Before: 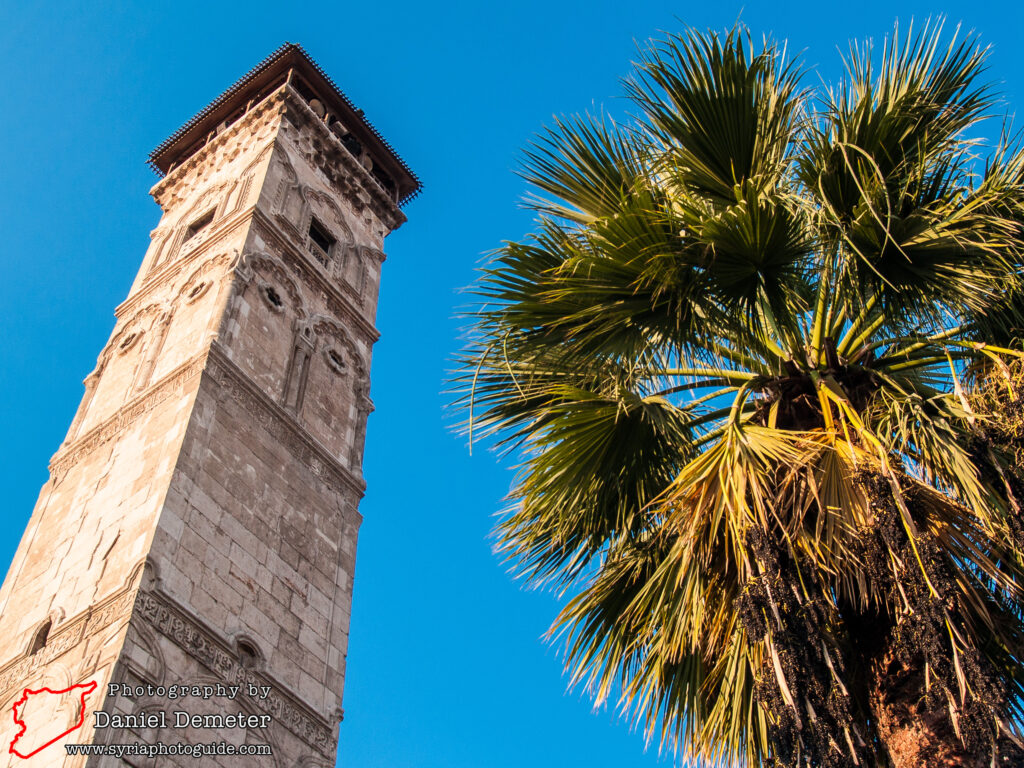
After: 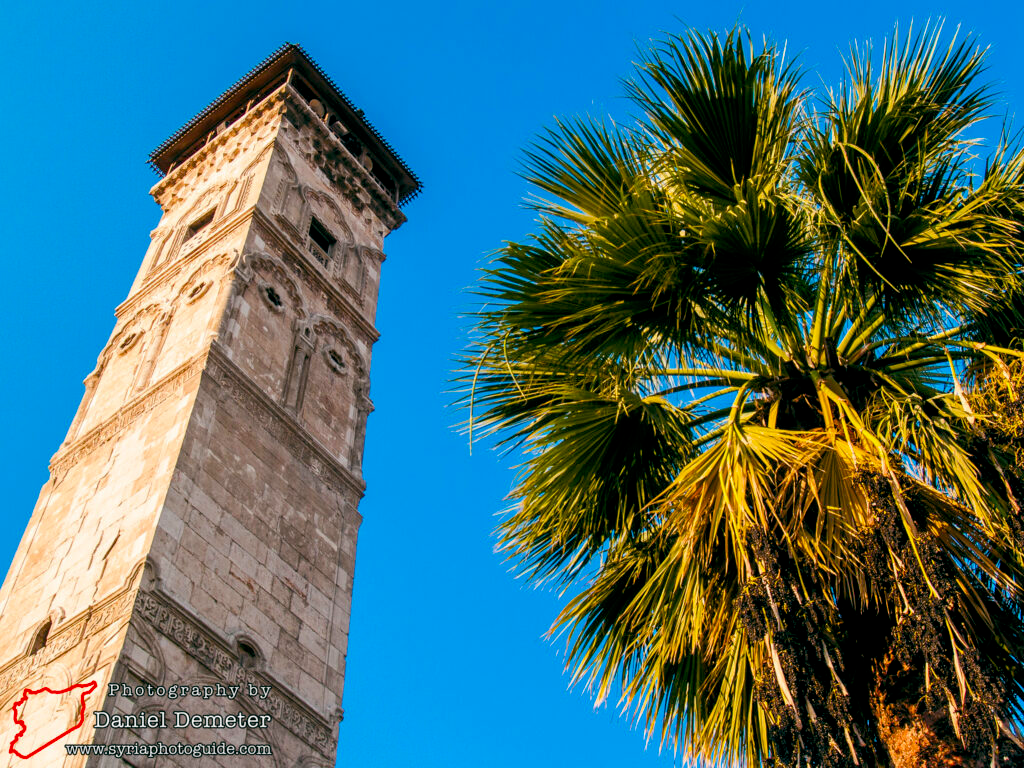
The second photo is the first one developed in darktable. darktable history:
color balance rgb: global offset › luminance -0.339%, global offset › chroma 0.111%, global offset › hue 165.78°, linear chroma grading › shadows -2.813%, linear chroma grading › highlights -3.425%, perceptual saturation grading › global saturation 36.674%, perceptual saturation grading › shadows 35.764%
